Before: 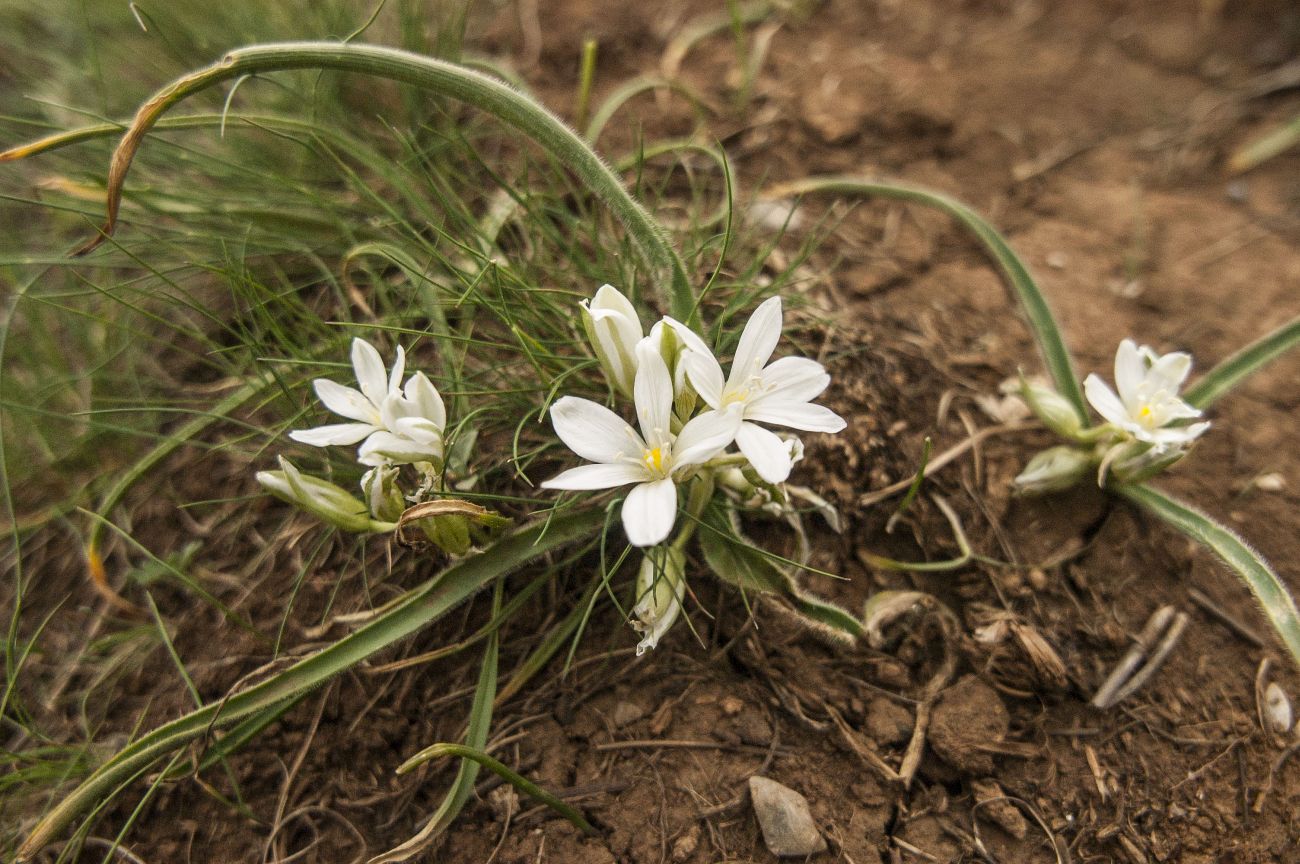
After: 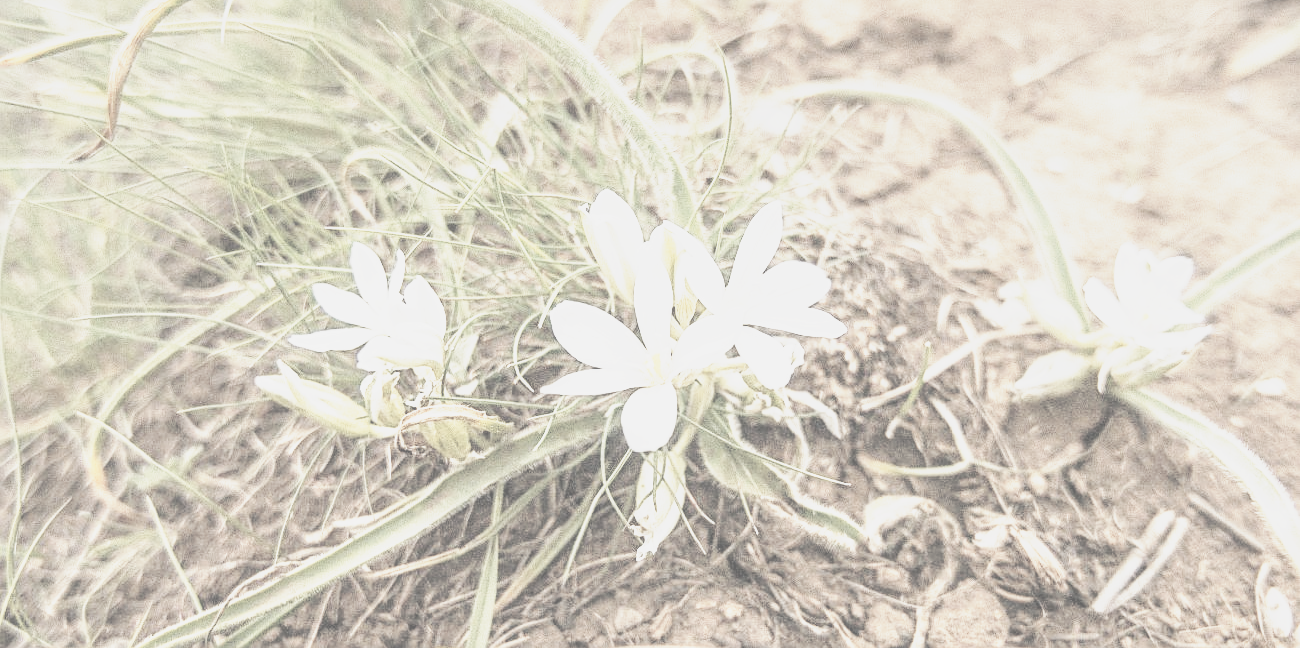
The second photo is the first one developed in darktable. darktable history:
crop: top 11.038%, bottom 13.962%
contrast brightness saturation: contrast -0.32, brightness 0.75, saturation -0.78
tone equalizer: on, module defaults
local contrast: on, module defaults
exposure: black level correction 0, exposure 1.45 EV, compensate exposure bias true, compensate highlight preservation false
white balance: emerald 1
sharpen: on, module defaults
base curve: curves: ch0 [(0, 0) (0.026, 0.03) (0.109, 0.232) (0.351, 0.748) (0.669, 0.968) (1, 1)], preserve colors none
